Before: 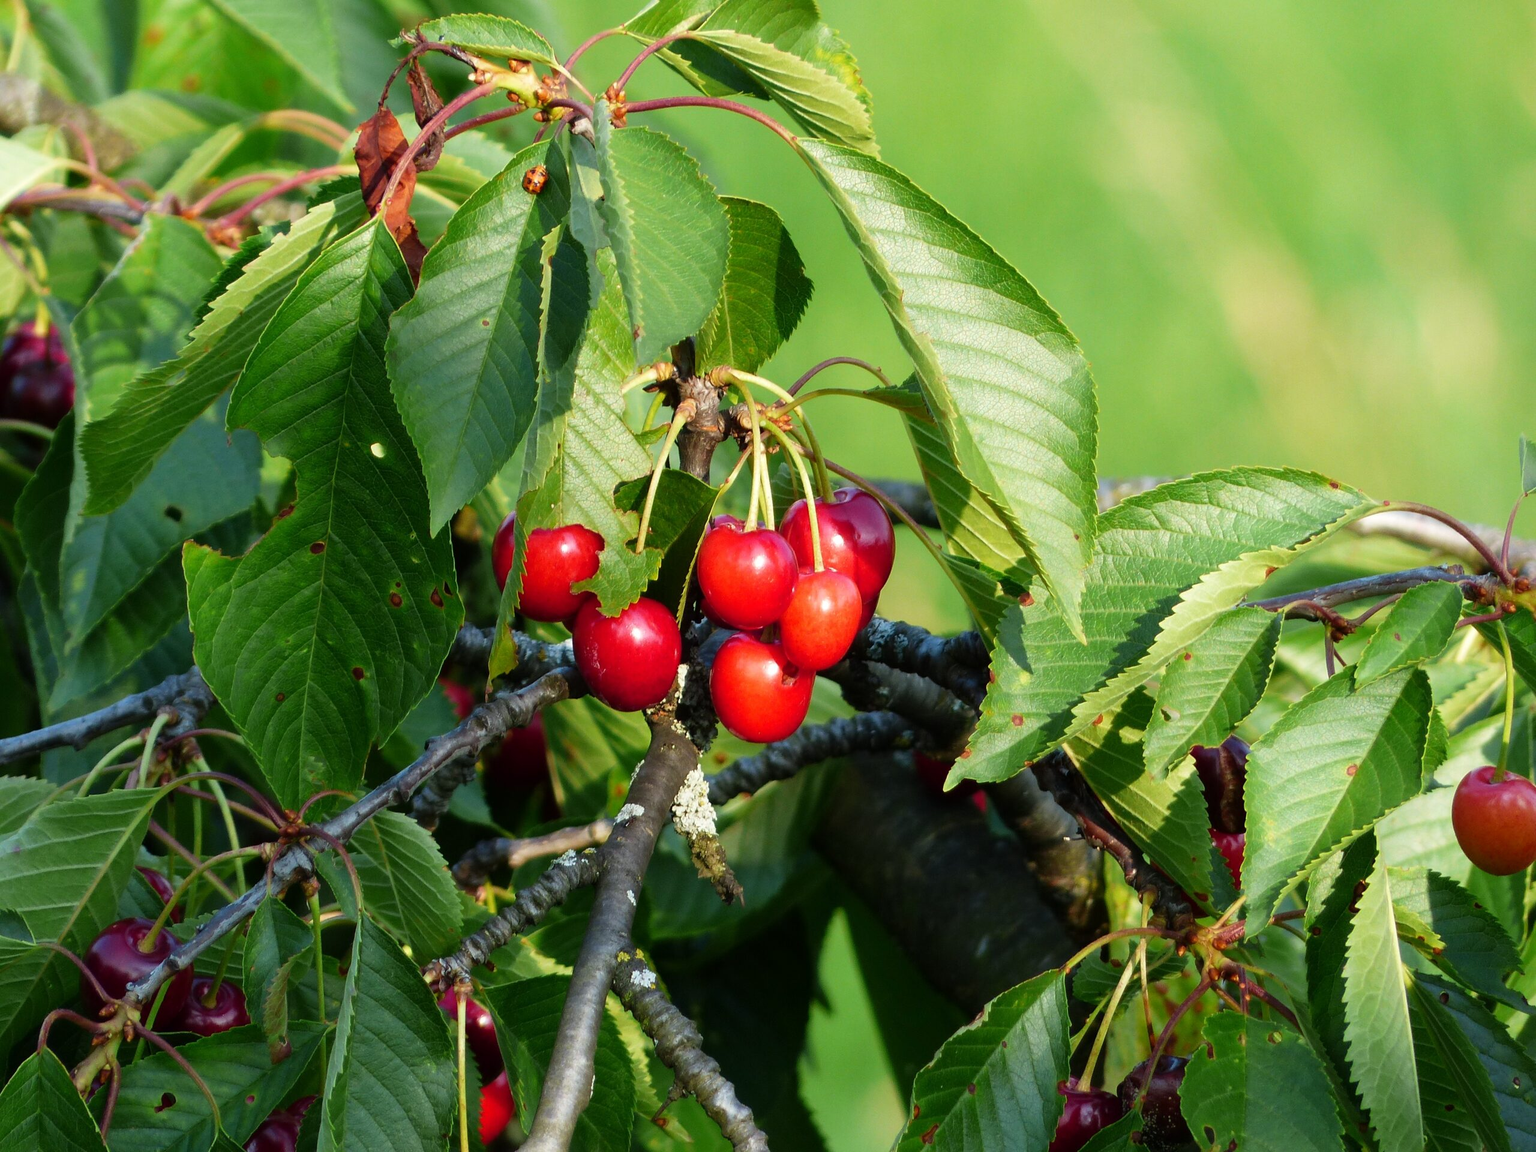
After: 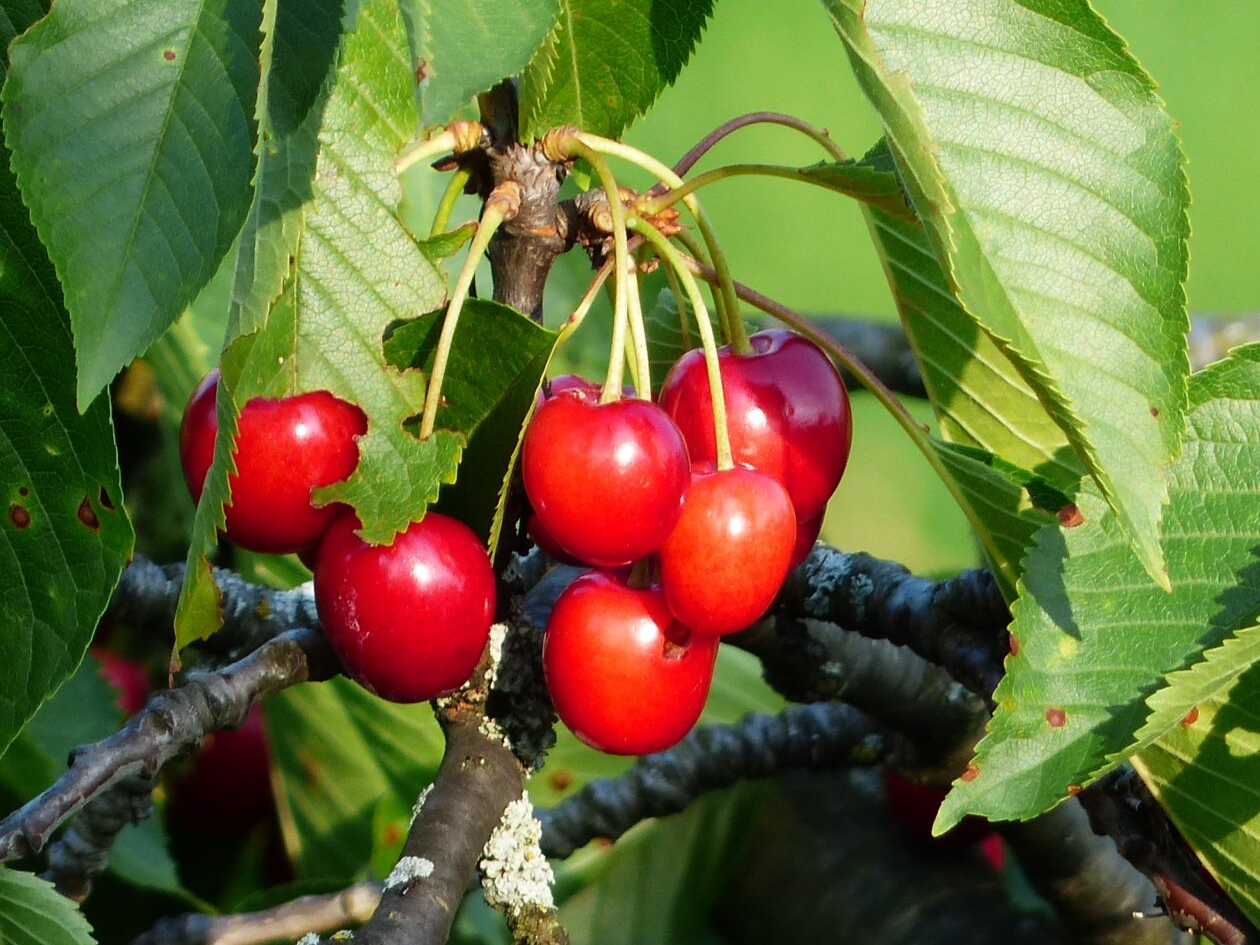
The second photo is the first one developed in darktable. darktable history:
crop: left 25.039%, top 25.201%, right 25.319%, bottom 25.351%
